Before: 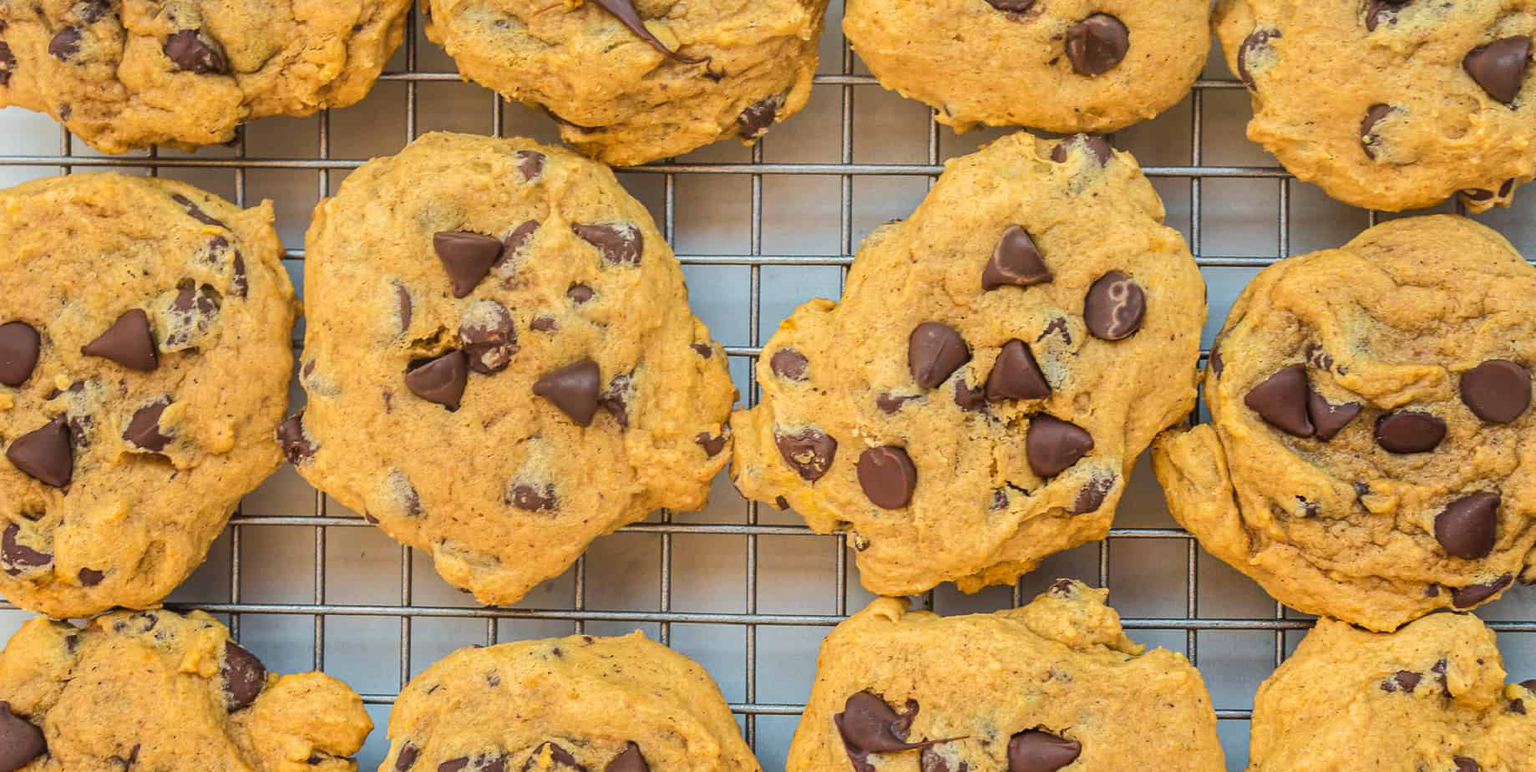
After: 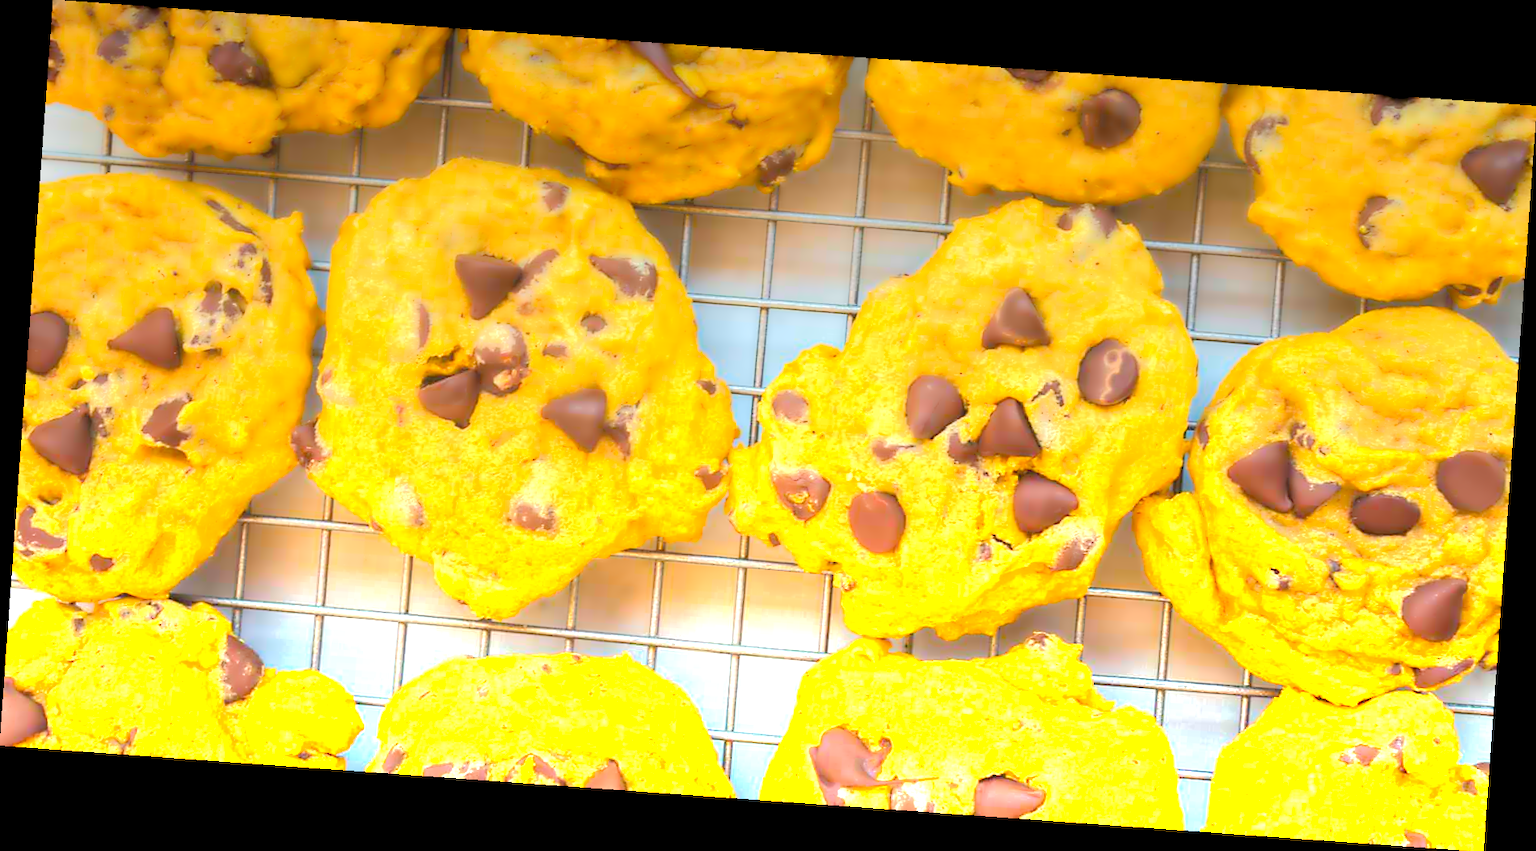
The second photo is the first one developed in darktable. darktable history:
rotate and perspective: rotation 4.1°, automatic cropping off
graduated density: density -3.9 EV
color balance rgb: perceptual saturation grading › global saturation 20%, global vibrance 20%
rgb levels: preserve colors sum RGB, levels [[0.038, 0.433, 0.934], [0, 0.5, 1], [0, 0.5, 1]]
lowpass: radius 4, soften with bilateral filter, unbound 0
